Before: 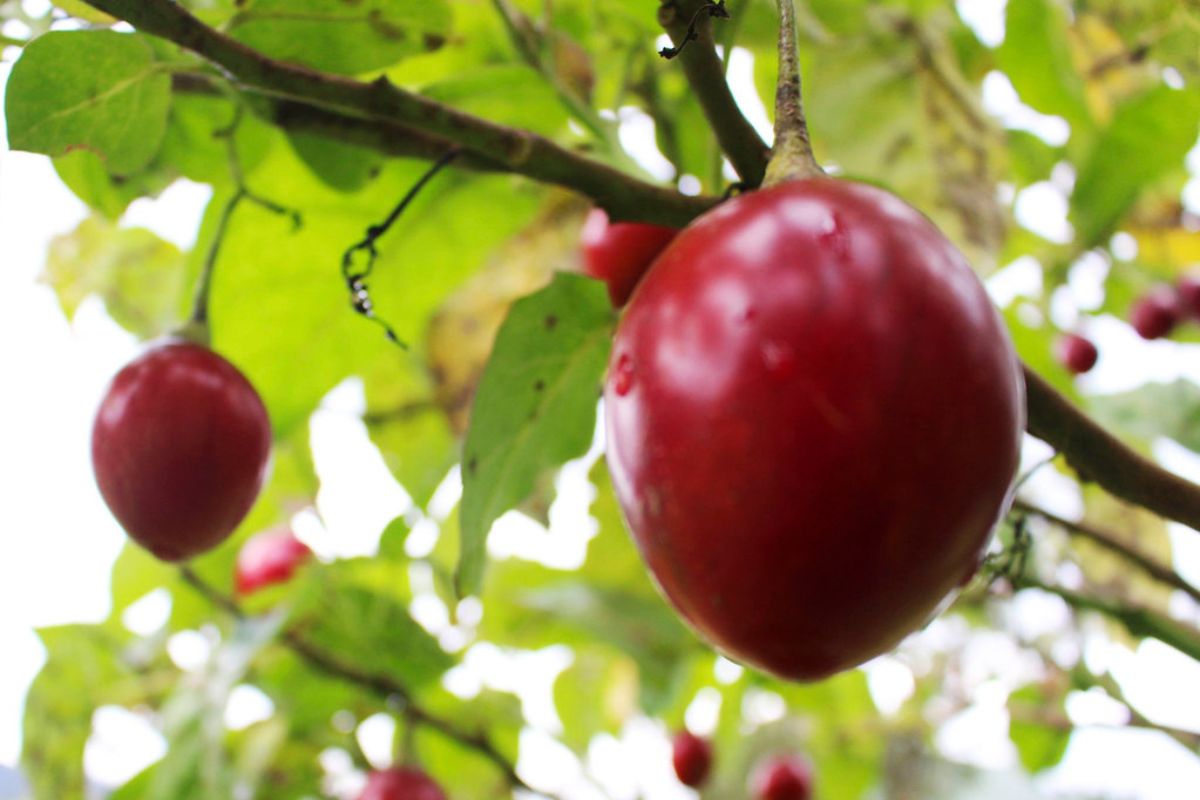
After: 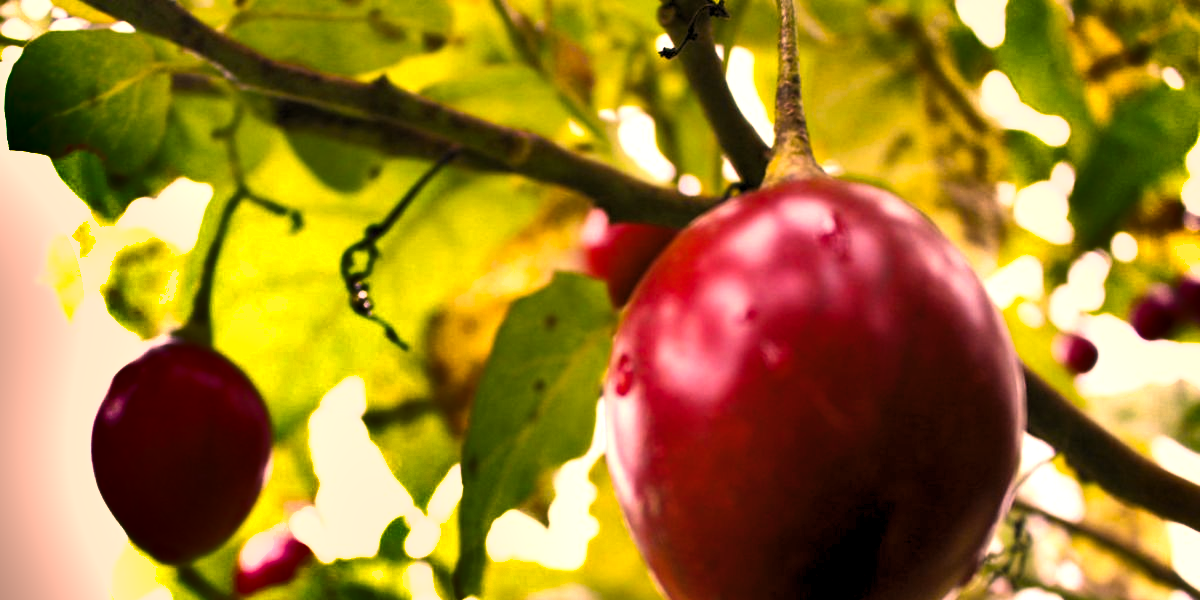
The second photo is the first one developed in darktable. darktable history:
color correction: highlights a* 39.66, highlights b* 39.6, saturation 0.695
shadows and highlights: shadows 21.01, highlights -81.51, soften with gaussian
color balance rgb: shadows lift › chroma 0.788%, shadows lift › hue 114.79°, perceptual saturation grading › global saturation 25.269%, perceptual brilliance grading › global brilliance 10.731%
crop: bottom 24.992%
contrast brightness saturation: saturation 0.125
levels: levels [0.062, 0.494, 0.925]
